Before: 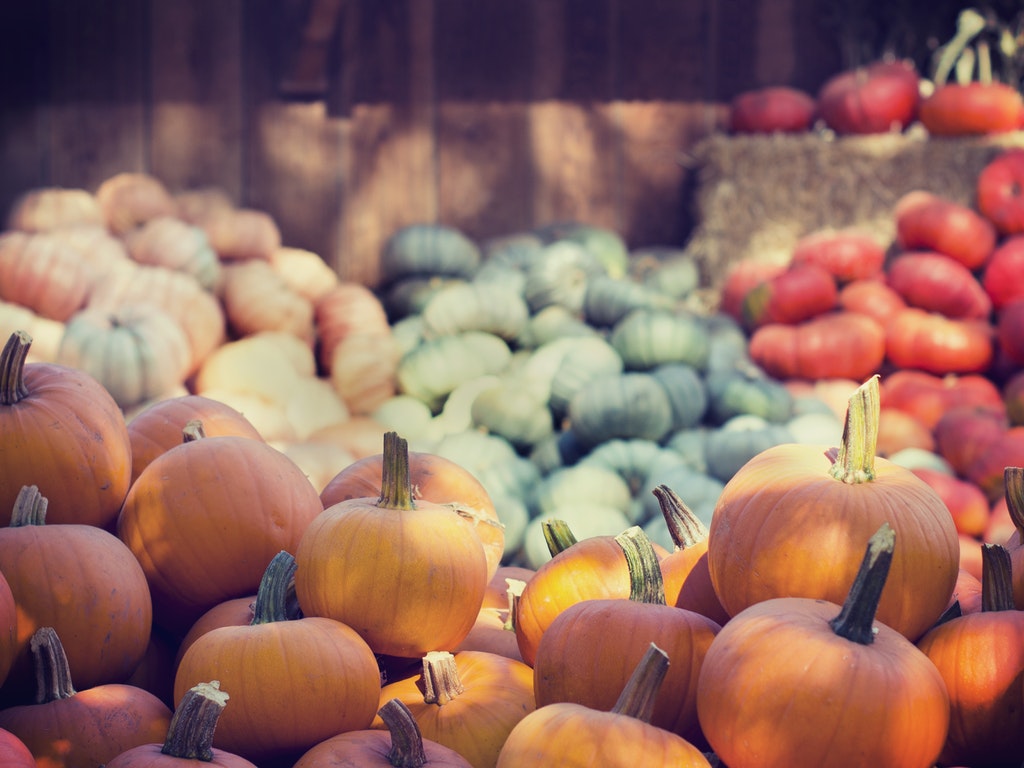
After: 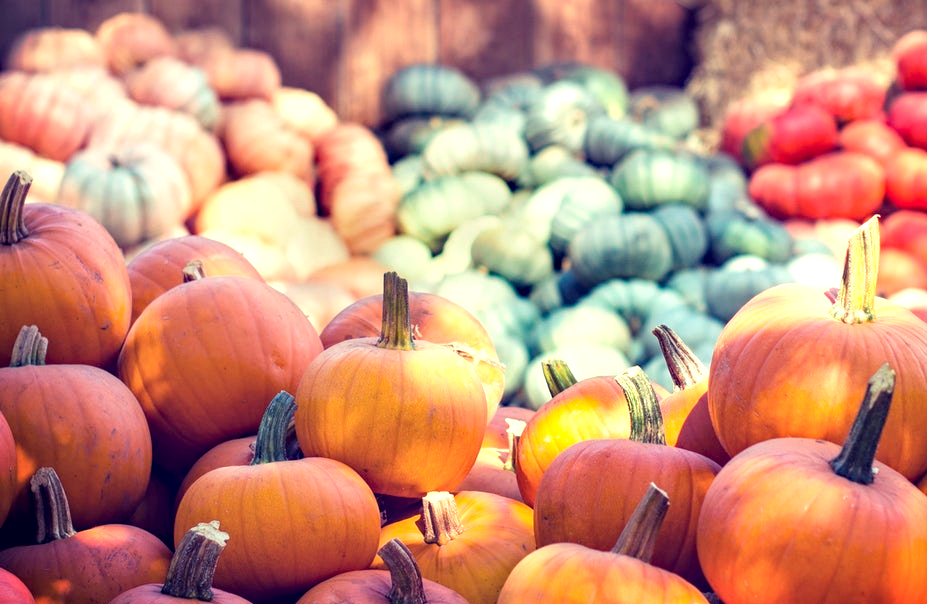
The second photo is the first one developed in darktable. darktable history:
crop: top 20.916%, right 9.437%, bottom 0.316%
local contrast: on, module defaults
haze removal: compatibility mode true, adaptive false
exposure: exposure 0.6 EV, compensate highlight preservation false
